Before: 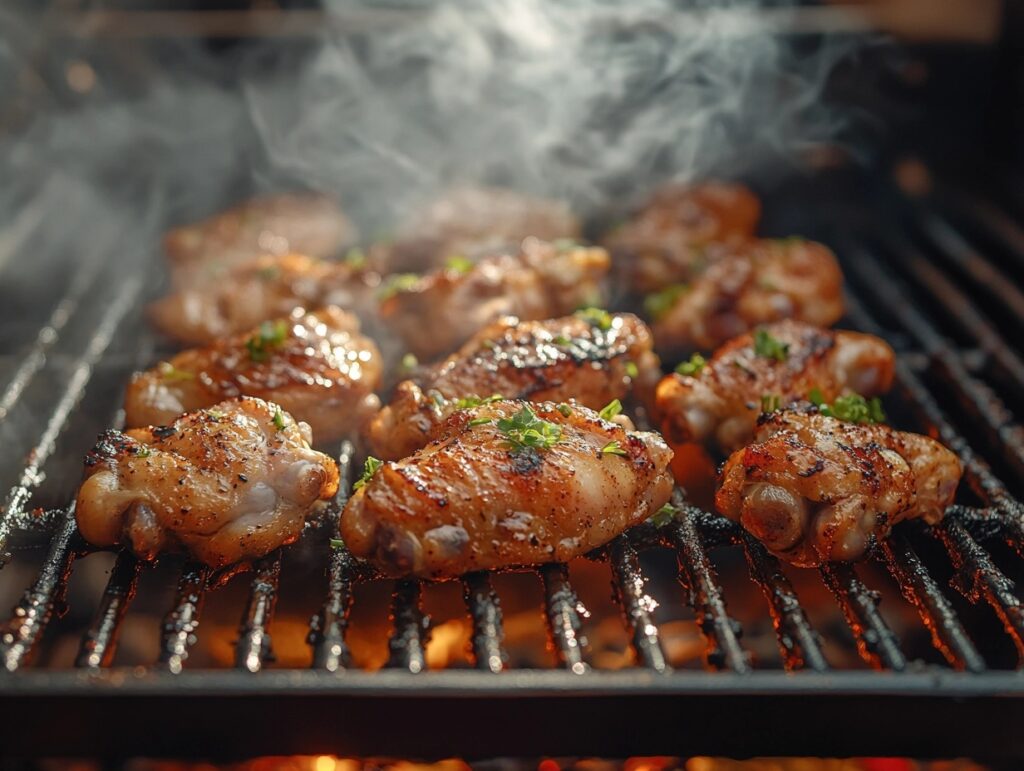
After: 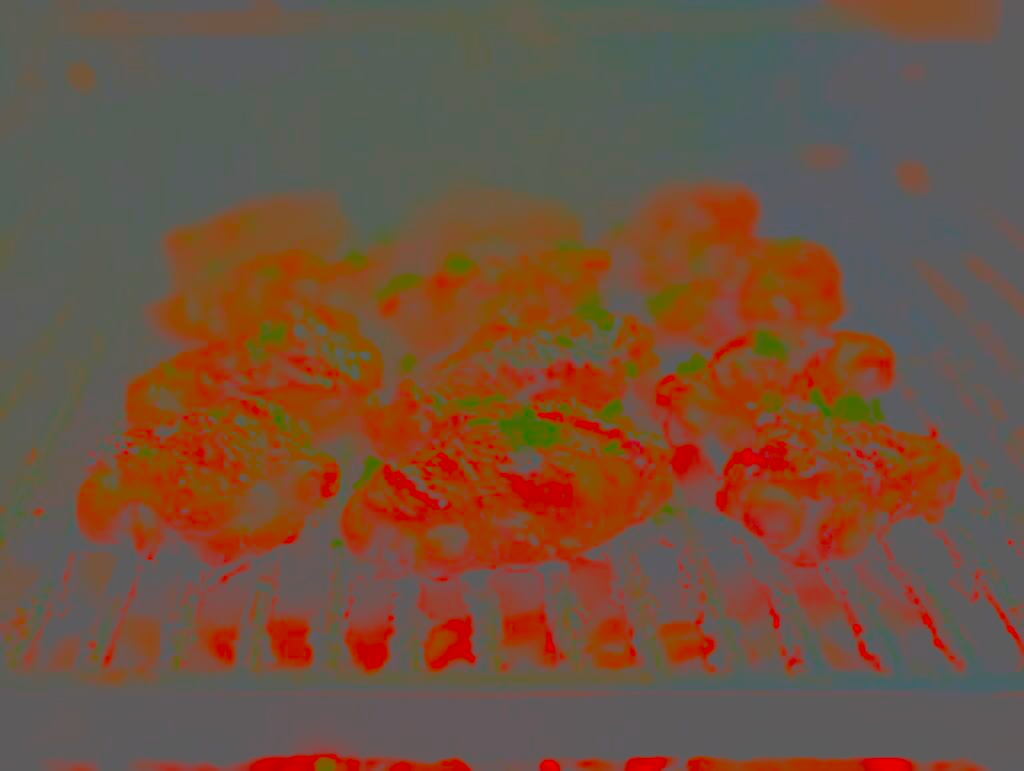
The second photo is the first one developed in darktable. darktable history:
tone equalizer: -8 EV -0.75 EV, -7 EV -0.7 EV, -6 EV -0.6 EV, -5 EV -0.4 EV, -3 EV 0.4 EV, -2 EV 0.6 EV, -1 EV 0.7 EV, +0 EV 0.75 EV, edges refinement/feathering 500, mask exposure compensation -1.57 EV, preserve details no
contrast brightness saturation: contrast -0.99, brightness -0.17, saturation 0.75
